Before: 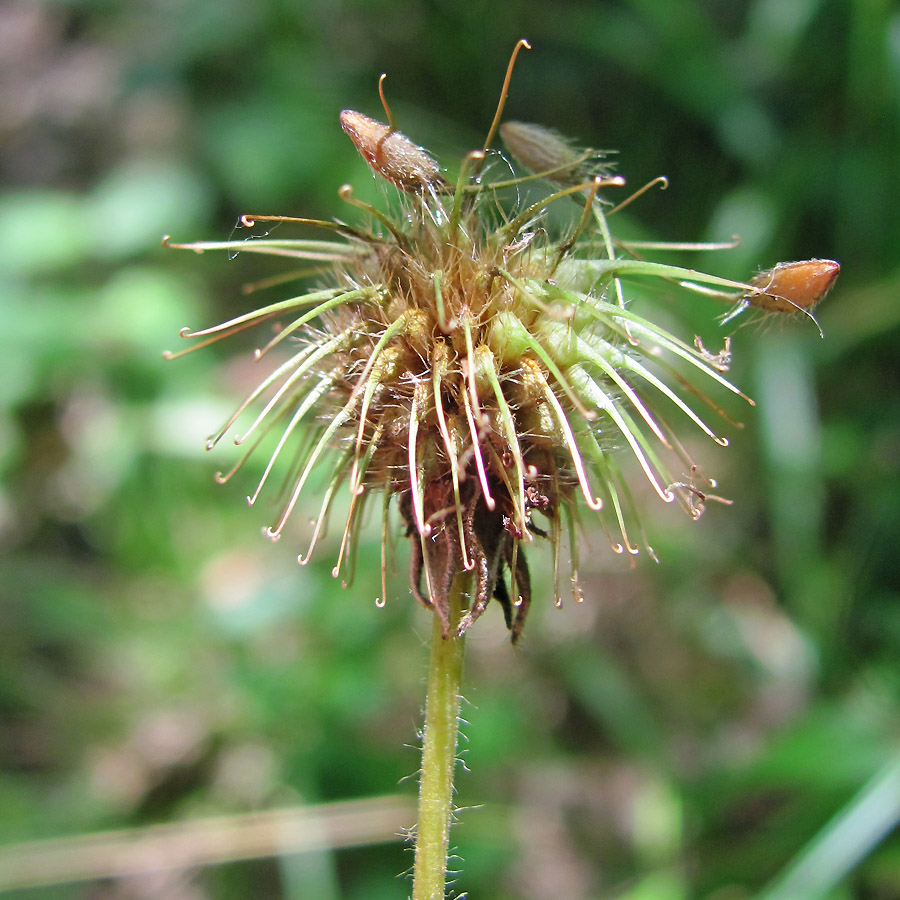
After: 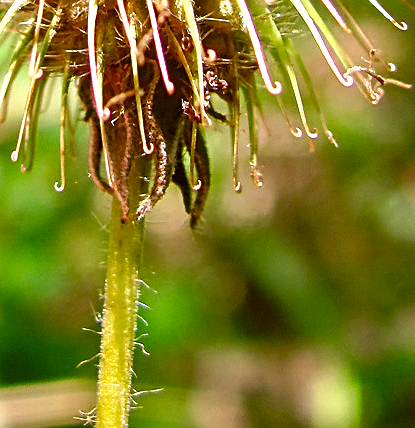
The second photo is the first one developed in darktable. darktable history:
local contrast: on, module defaults
color balance rgb: perceptual saturation grading › global saturation 20%, perceptual saturation grading › highlights -25.765%, perceptual saturation grading › shadows 25.142%, perceptual brilliance grading › global brilliance 15.398%, perceptual brilliance grading › shadows -35.843%, global vibrance 23.835%
color correction: highlights a* 8.23, highlights b* 15.32, shadows a* -0.637, shadows b* 26.62
crop: left 35.713%, top 46.3%, right 18.155%, bottom 6.118%
sharpen: on, module defaults
